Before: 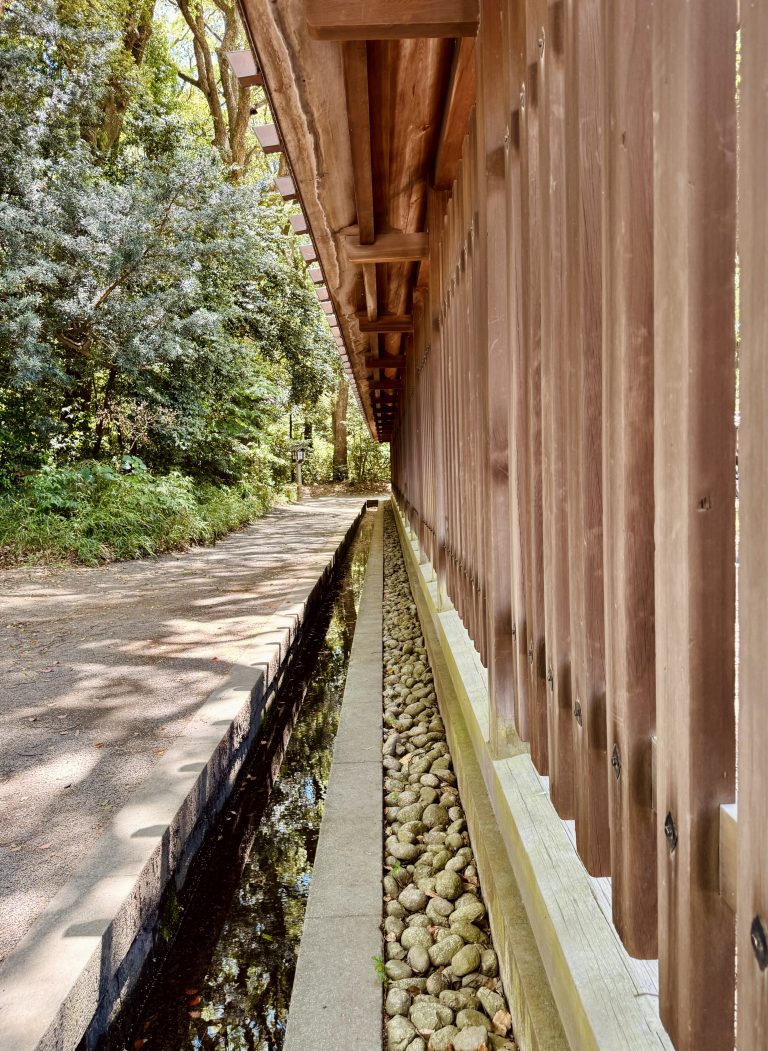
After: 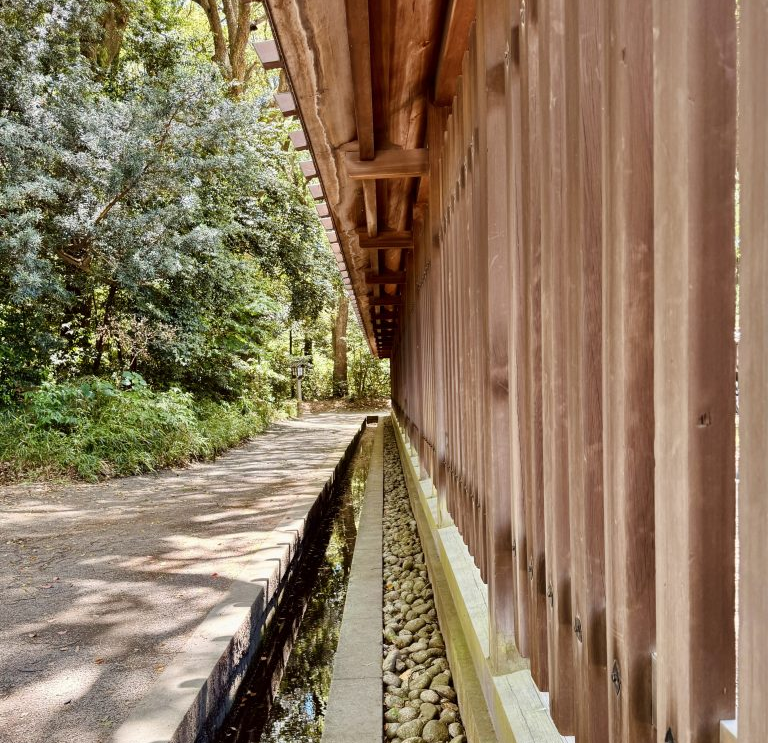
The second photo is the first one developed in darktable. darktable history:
shadows and highlights: soften with gaussian
crop and rotate: top 8.146%, bottom 21.126%
